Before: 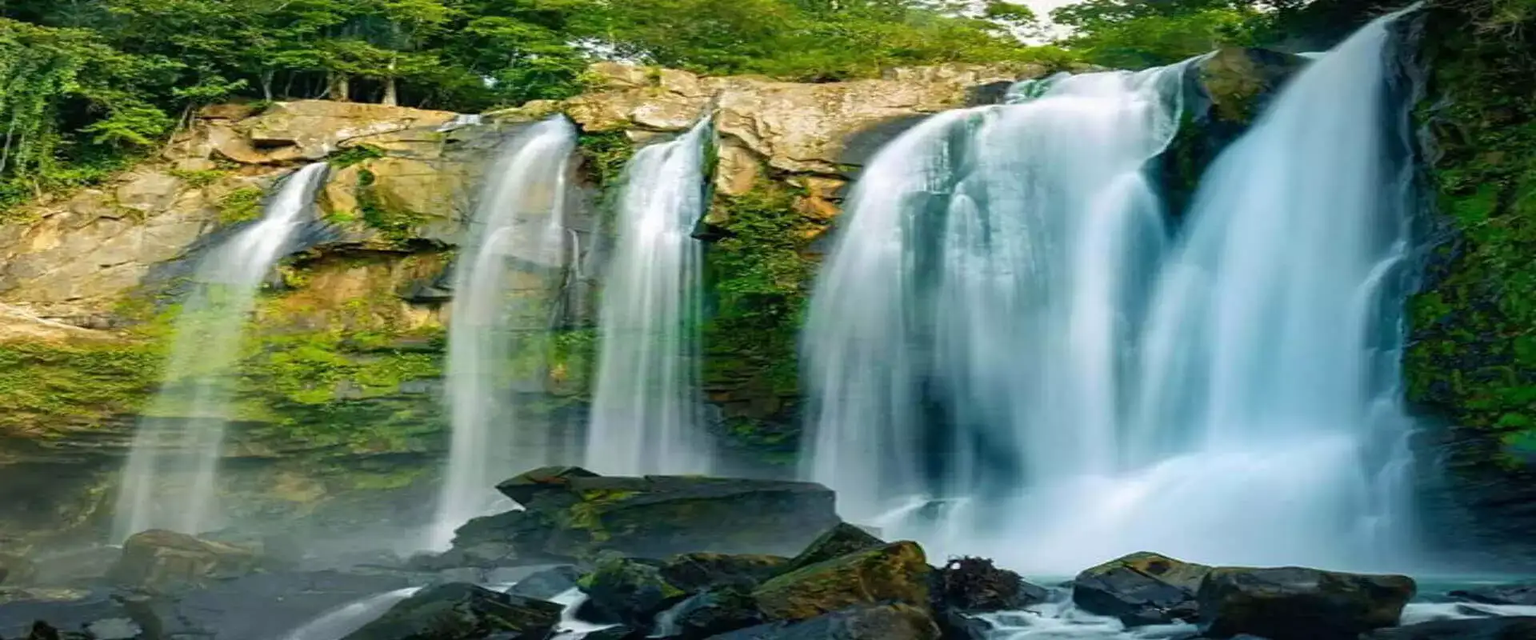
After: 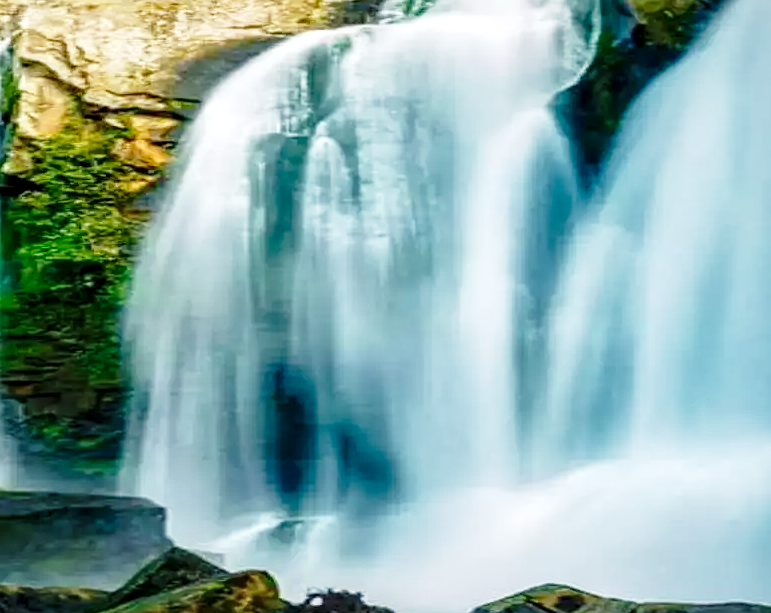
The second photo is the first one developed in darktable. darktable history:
local contrast: highlights 57%, detail 146%
crop: left 45.744%, top 13.32%, right 14.097%, bottom 9.932%
base curve: curves: ch0 [(0, 0) (0.028, 0.03) (0.121, 0.232) (0.46, 0.748) (0.859, 0.968) (1, 1)], preserve colors none
shadows and highlights: shadows 25.81, white point adjustment -2.86, highlights -30.12
